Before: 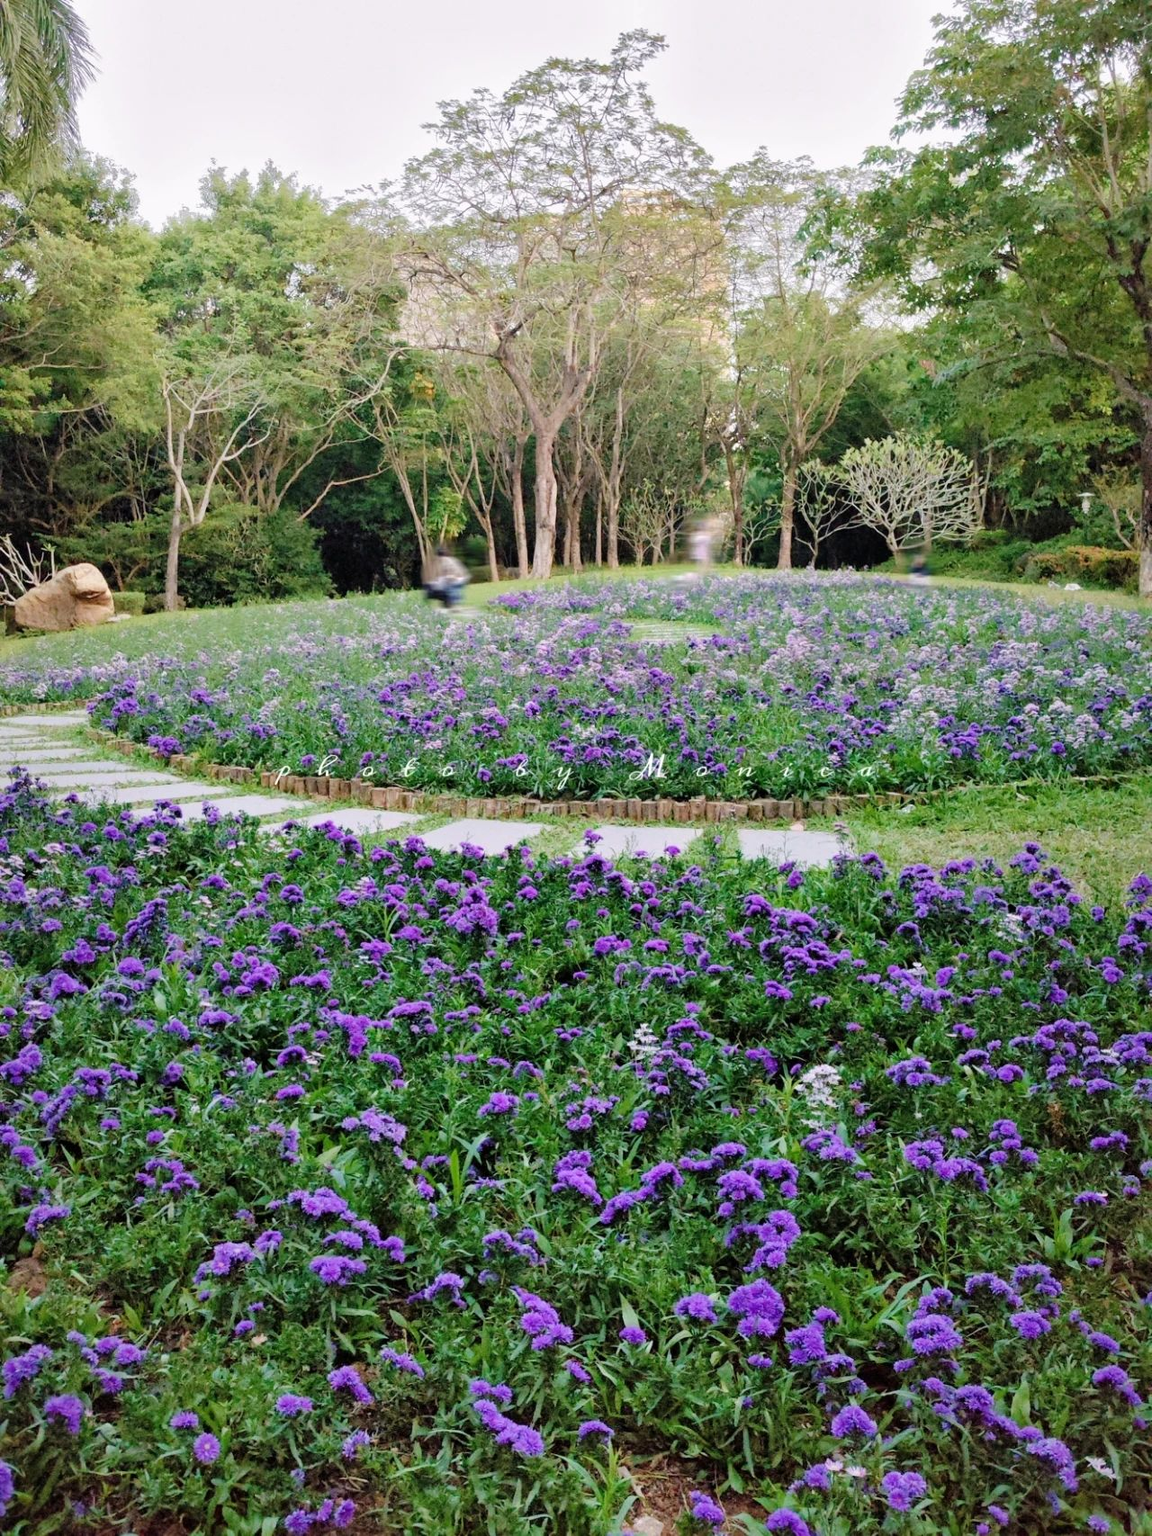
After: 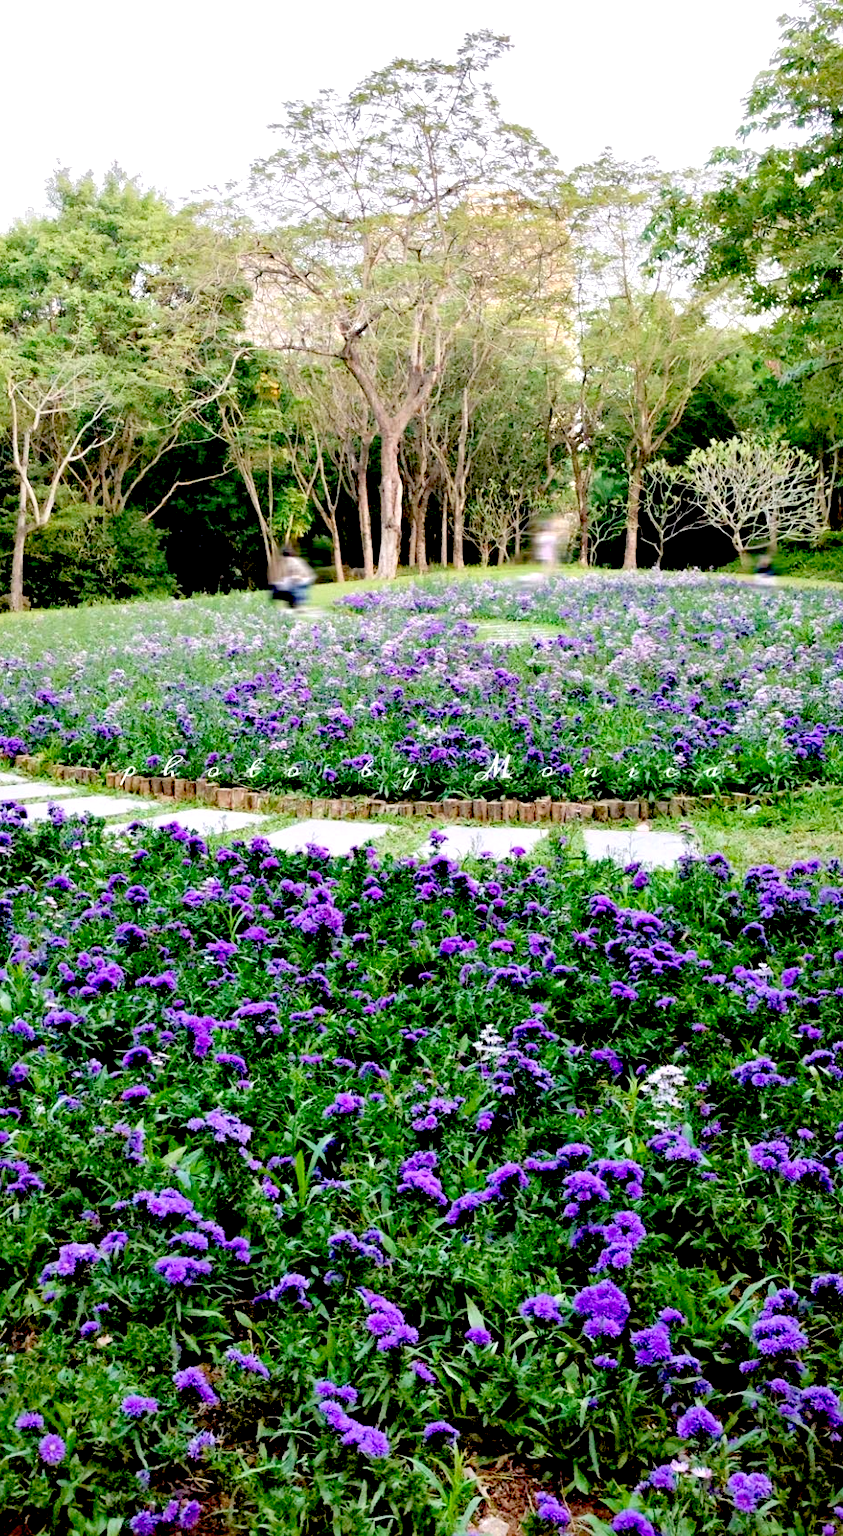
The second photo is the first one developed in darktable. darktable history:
crop: left 13.443%, right 13.31%
exposure: black level correction 0.04, exposure 0.5 EV, compensate highlight preservation false
